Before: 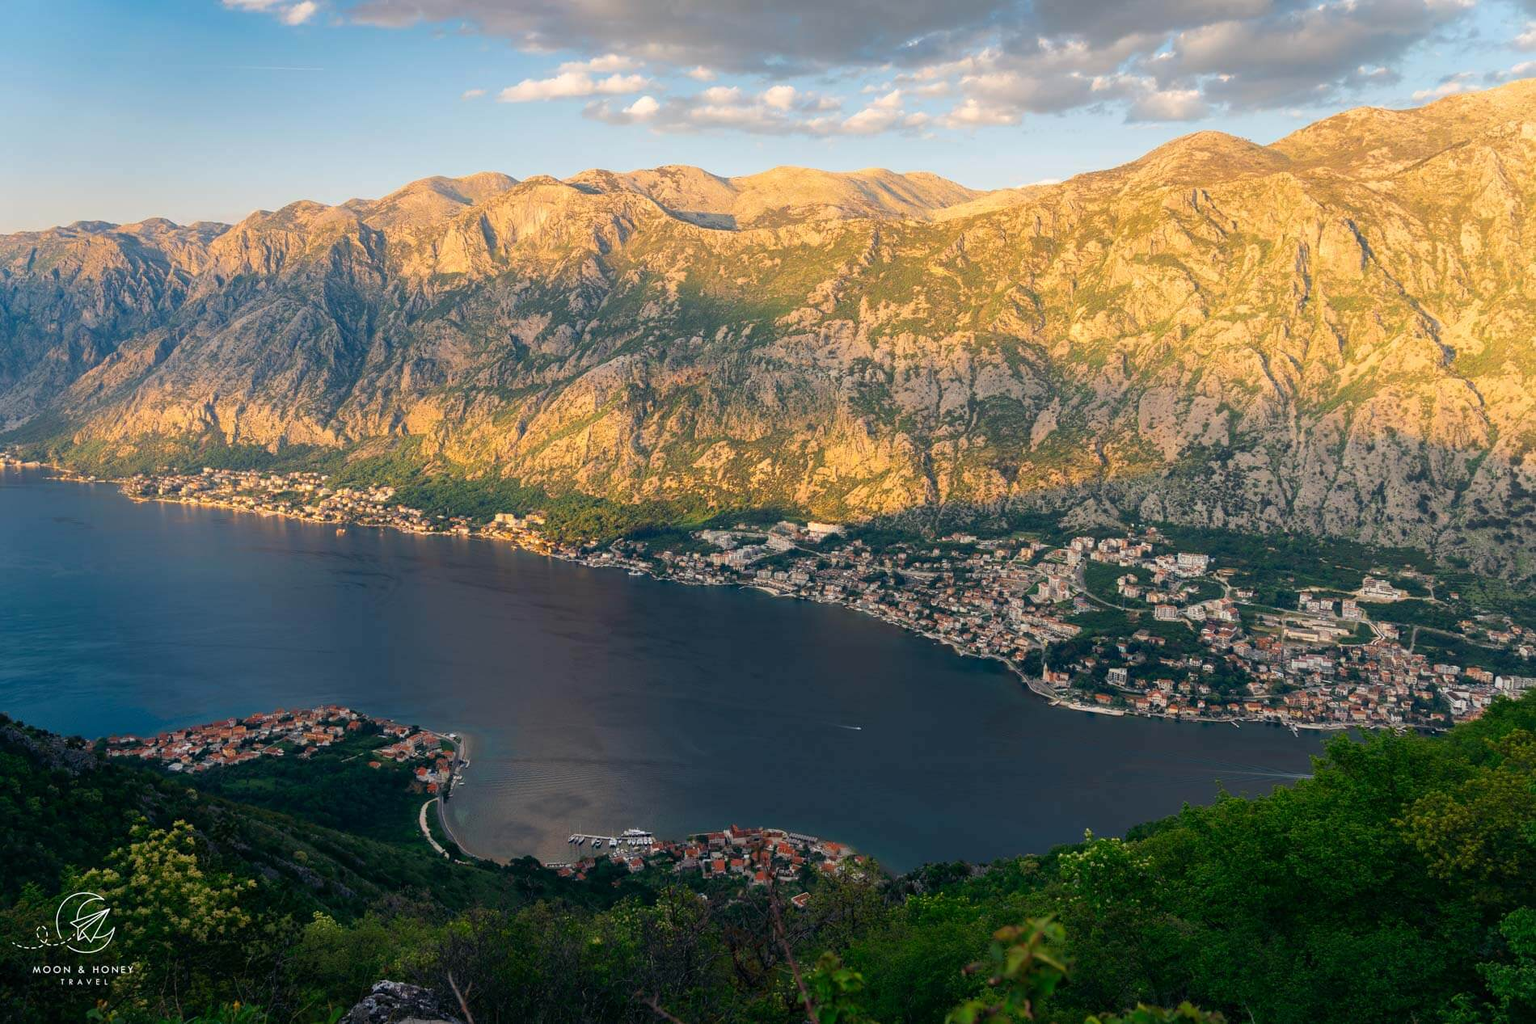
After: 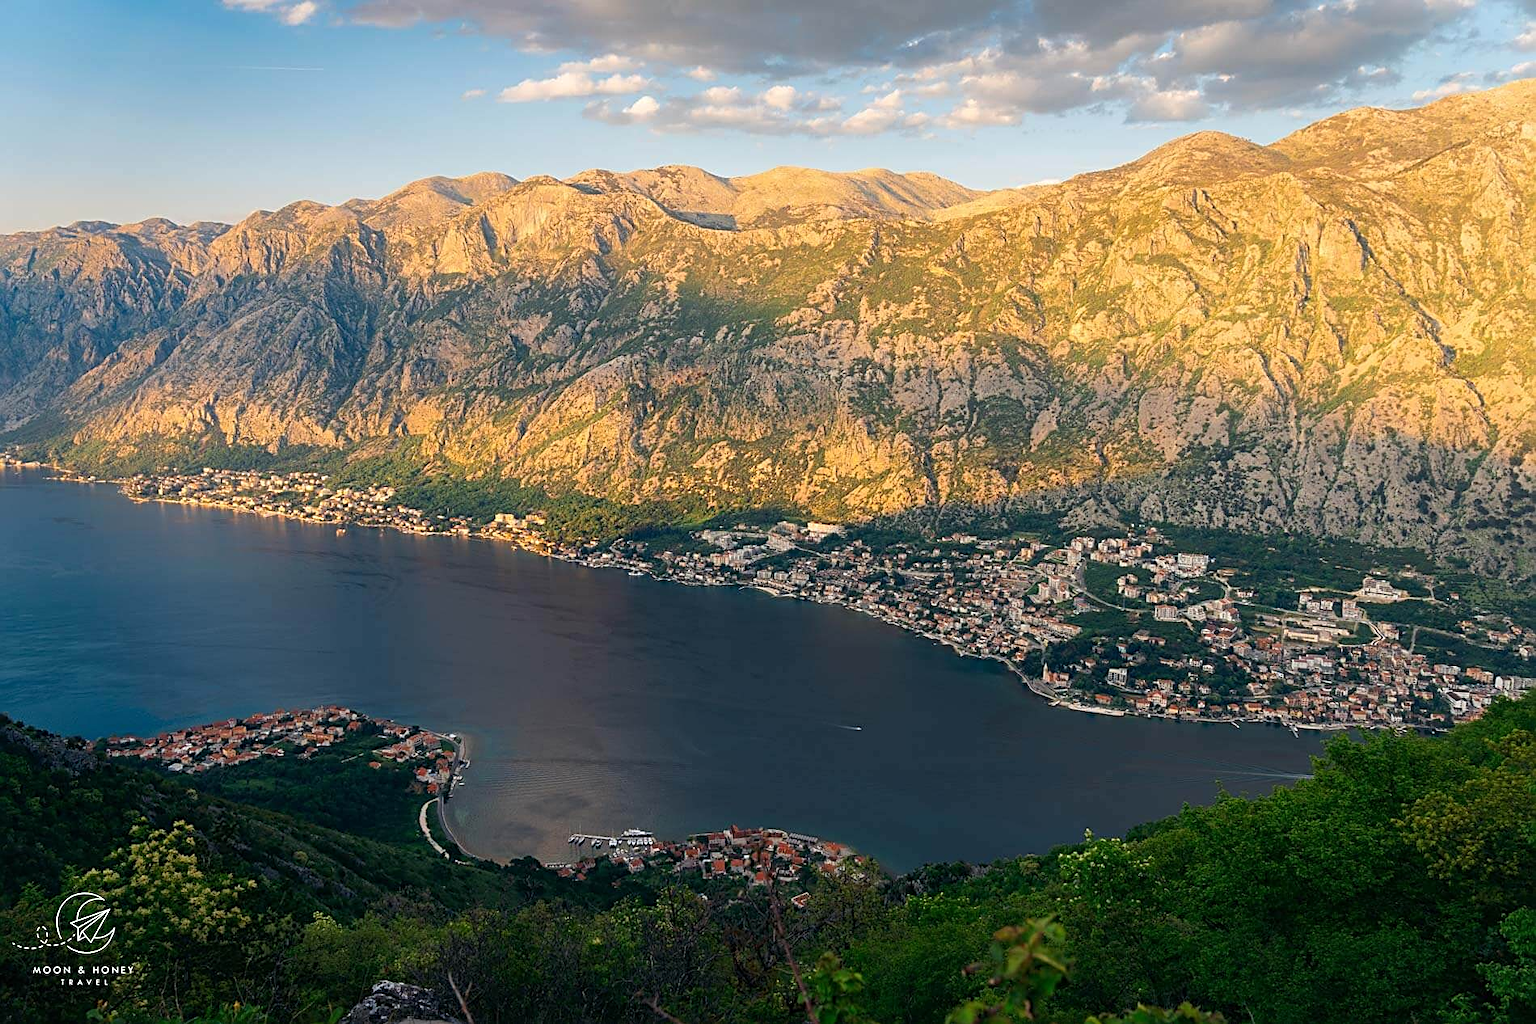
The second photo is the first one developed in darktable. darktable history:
sharpen: radius 2.536, amount 0.624
